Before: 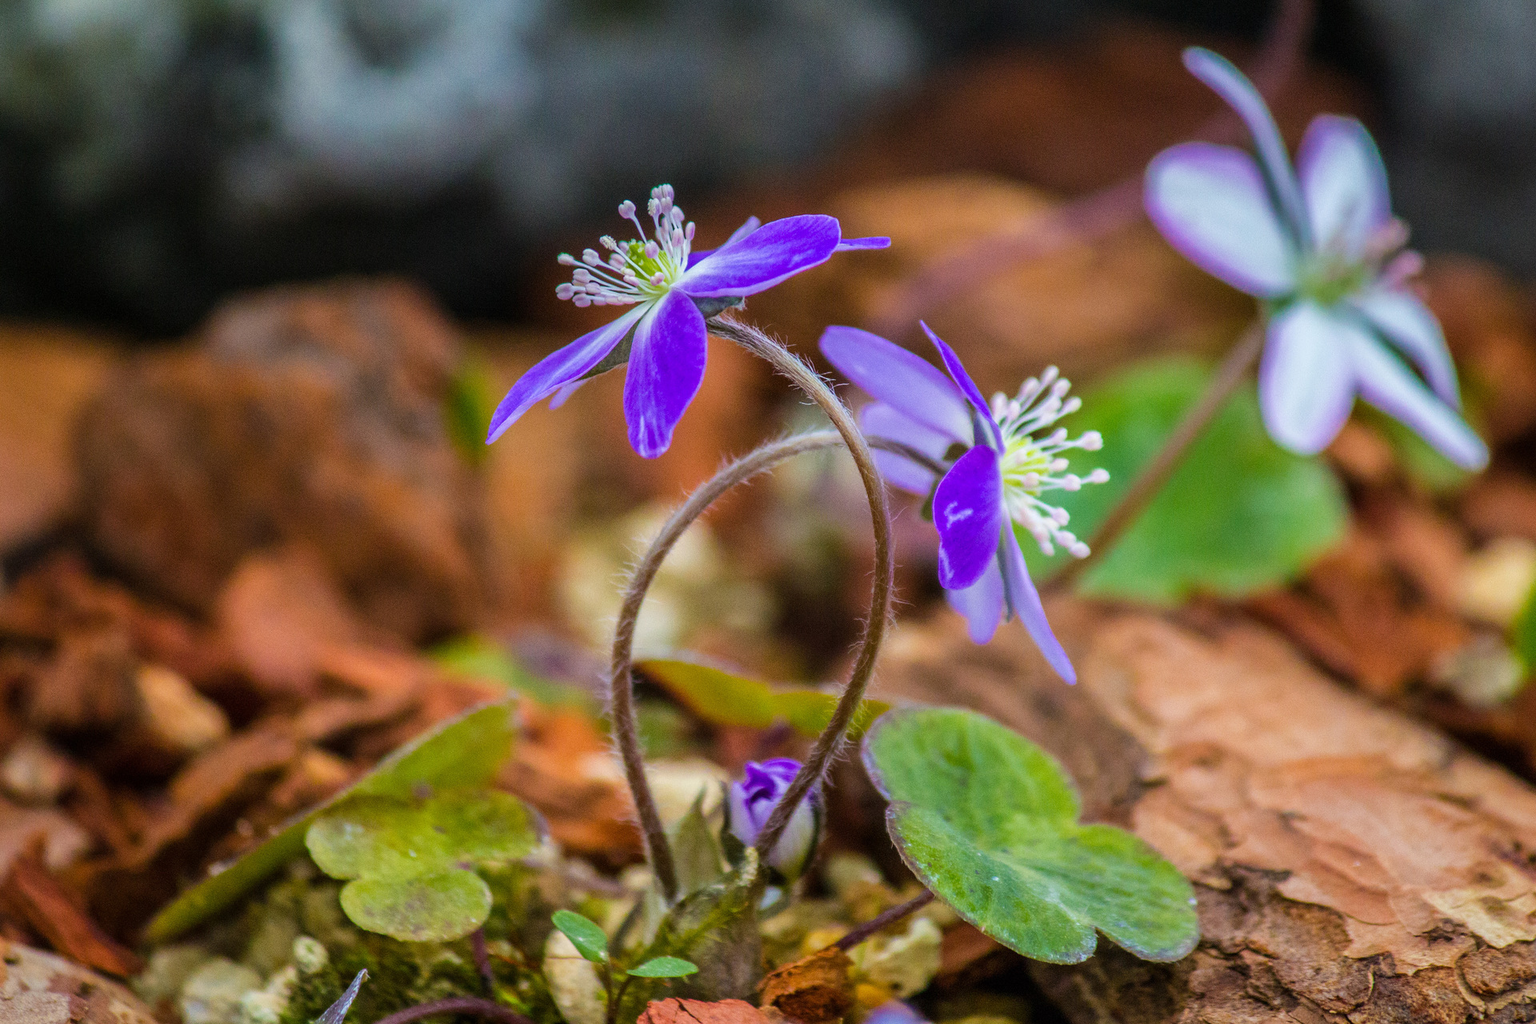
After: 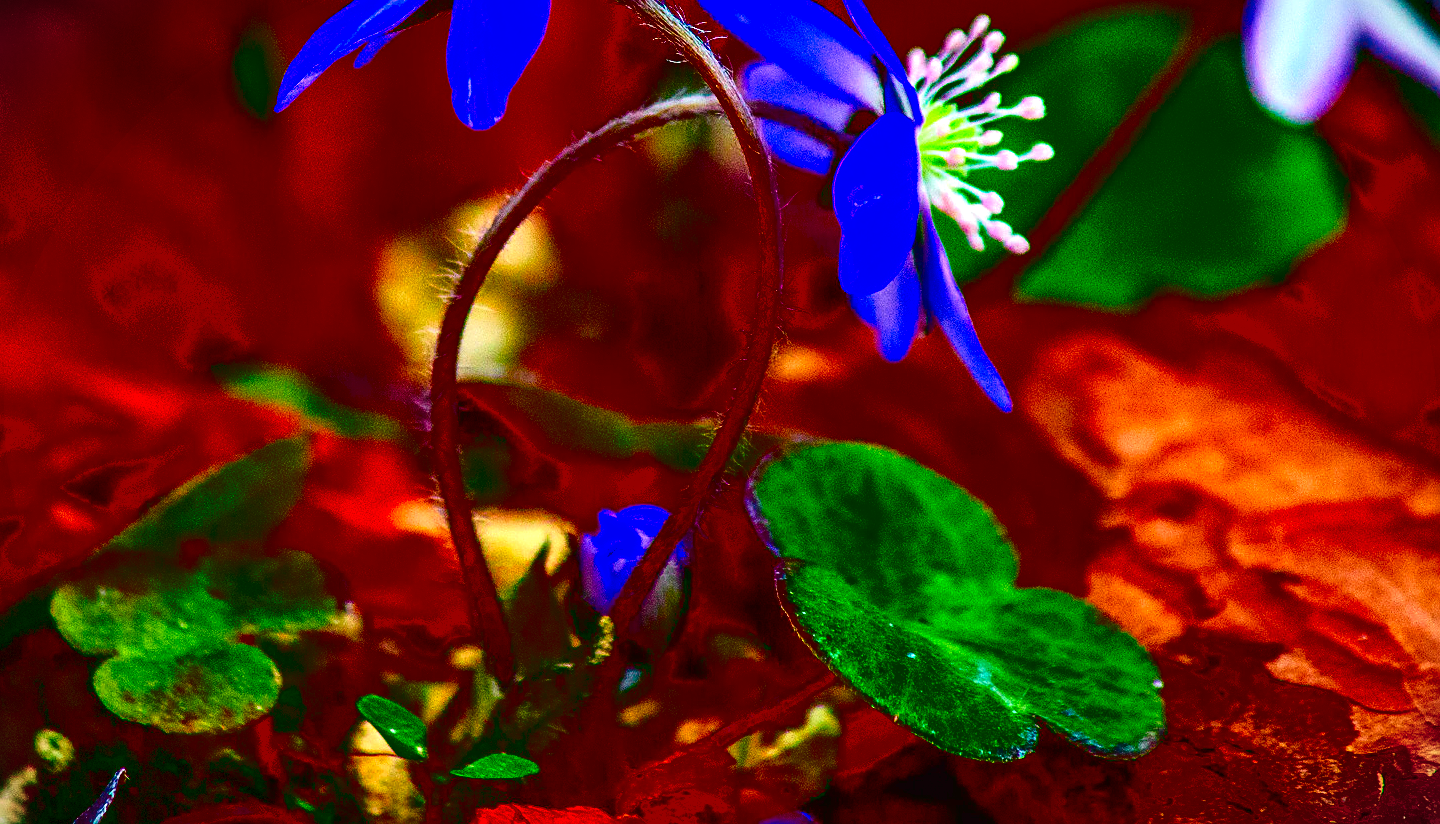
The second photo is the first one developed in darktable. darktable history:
exposure: black level correction 0.039, exposure 0.499 EV, compensate highlight preservation false
crop and rotate: left 17.351%, top 34.613%, right 7.611%, bottom 1.006%
contrast brightness saturation: brightness -0.989, saturation 0.981
color zones: curves: ch0 [(0, 0.613) (0.01, 0.613) (0.245, 0.448) (0.498, 0.529) (0.642, 0.665) (0.879, 0.777) (0.99, 0.613)]; ch1 [(0, 0) (0.143, 0) (0.286, 0) (0.429, 0) (0.571, 0) (0.714, 0) (0.857, 0)], mix -120.74%
vignetting: fall-off start 99.54%, width/height ratio 1.307, dithering 8-bit output, unbound false
sharpen: on, module defaults
tone curve: curves: ch0 [(0, 0.014) (0.17, 0.099) (0.392, 0.438) (0.725, 0.828) (0.872, 0.918) (1, 0.981)]; ch1 [(0, 0) (0.402, 0.36) (0.489, 0.491) (0.5, 0.503) (0.515, 0.52) (0.545, 0.572) (0.615, 0.662) (0.701, 0.725) (1, 1)]; ch2 [(0, 0) (0.42, 0.458) (0.485, 0.499) (0.503, 0.503) (0.531, 0.542) (0.561, 0.594) (0.644, 0.694) (0.717, 0.753) (1, 0.991)], color space Lab, independent channels, preserve colors none
